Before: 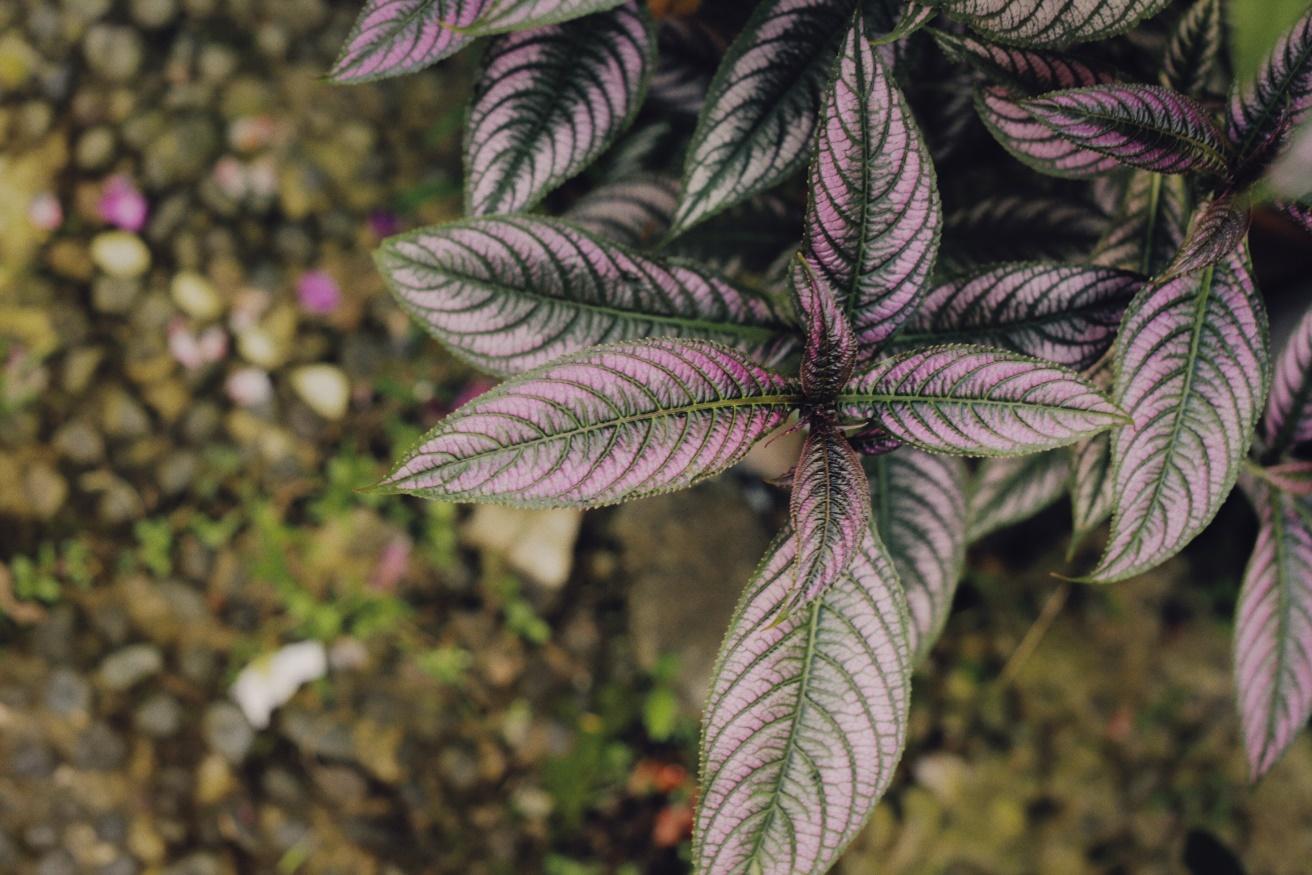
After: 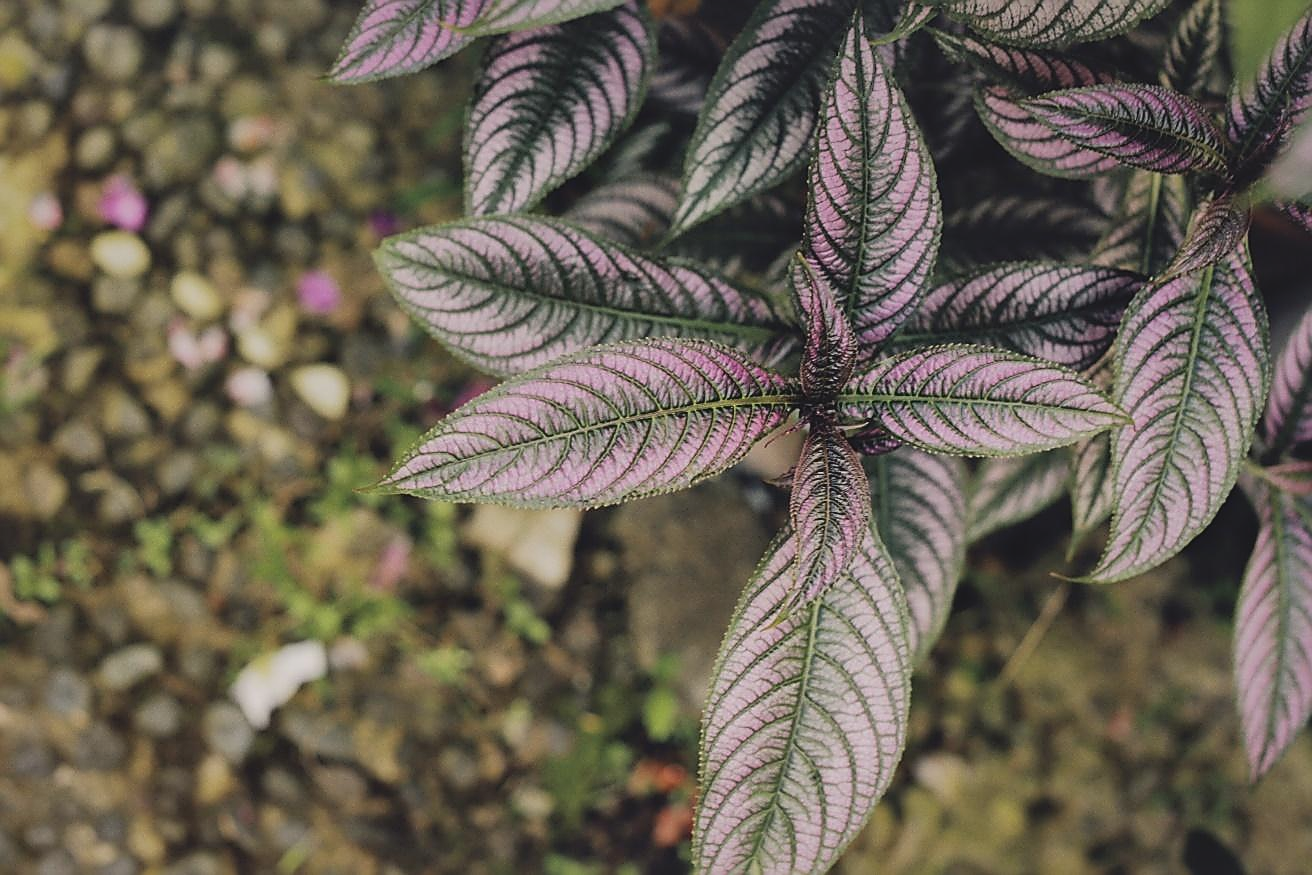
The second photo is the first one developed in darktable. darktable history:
local contrast: mode bilateral grid, contrast 21, coarseness 50, detail 141%, midtone range 0.2
contrast brightness saturation: contrast -0.163, brightness 0.04, saturation -0.12
sharpen: radius 1.359, amount 1.262, threshold 0.69
